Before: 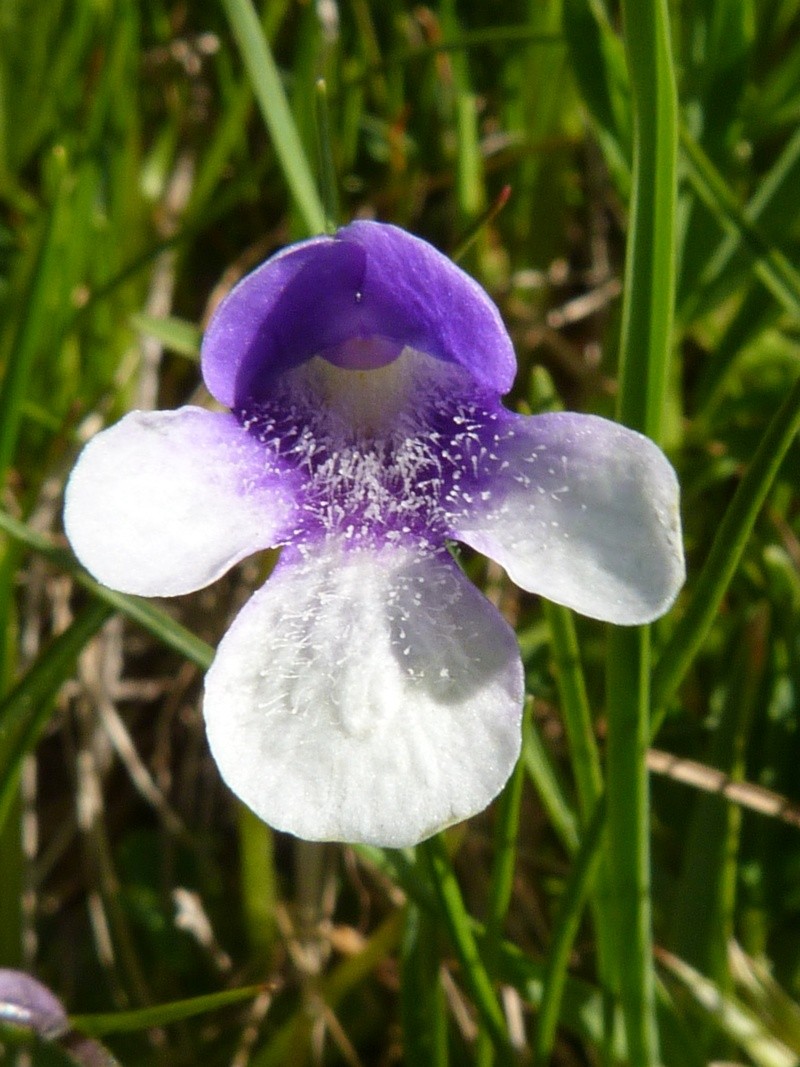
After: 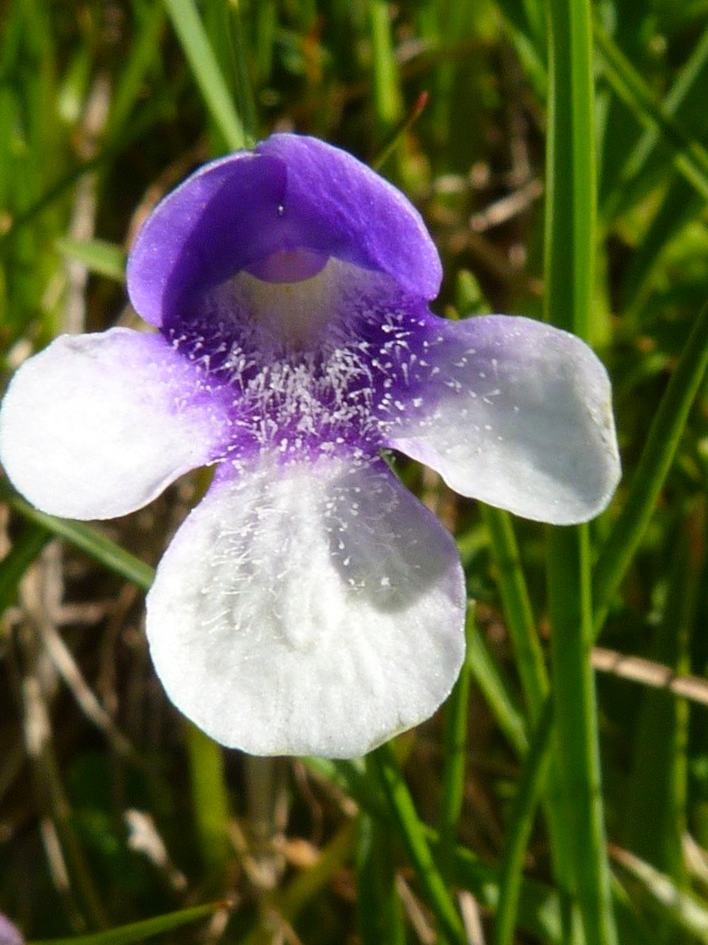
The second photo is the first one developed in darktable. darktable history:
crop and rotate: angle 2.83°, left 5.687%, top 5.71%
contrast brightness saturation: saturation 0.099
